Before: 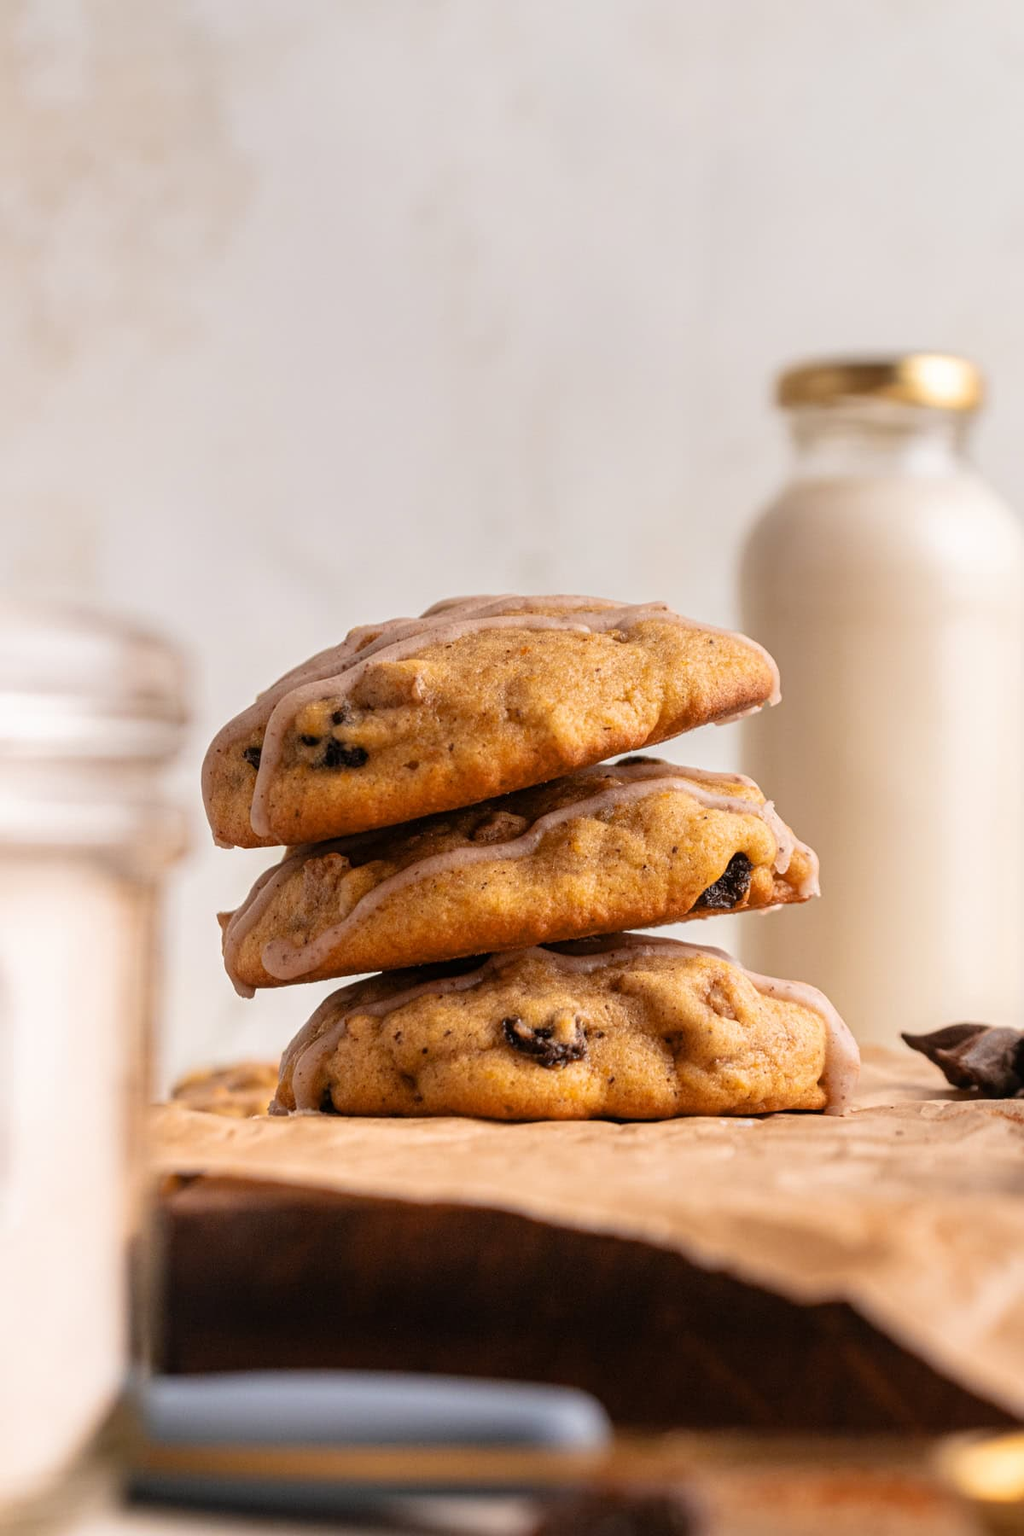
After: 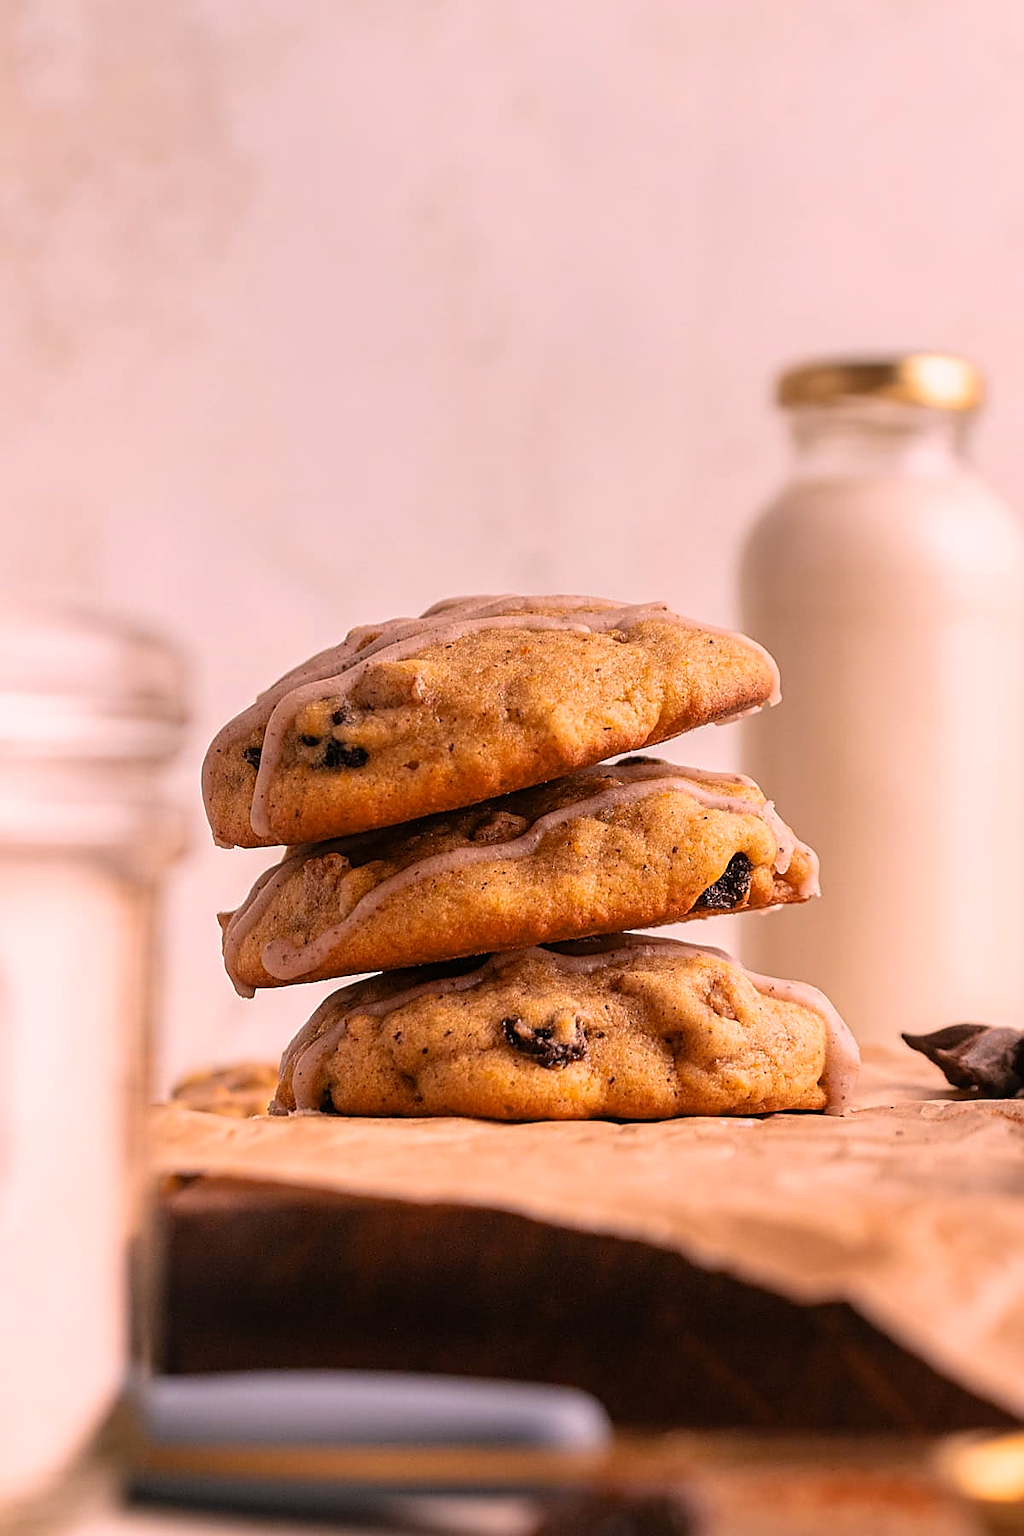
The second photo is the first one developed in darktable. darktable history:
color correction: highlights a* 14.53, highlights b* 4.84
sharpen: radius 1.379, amount 1.251, threshold 0.617
